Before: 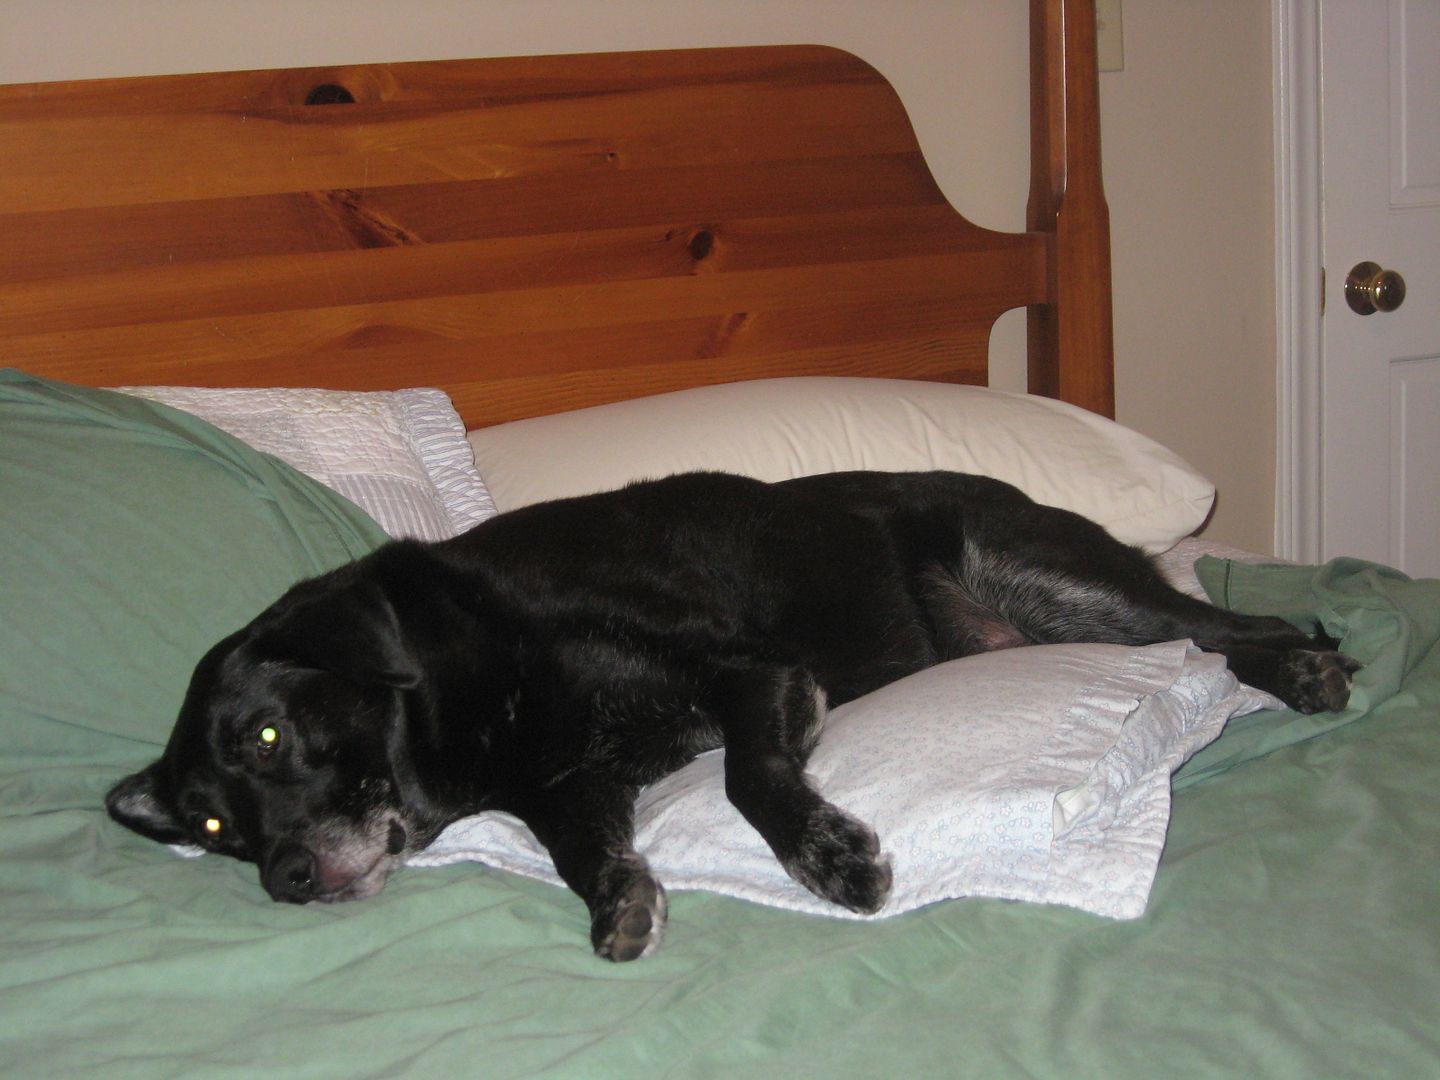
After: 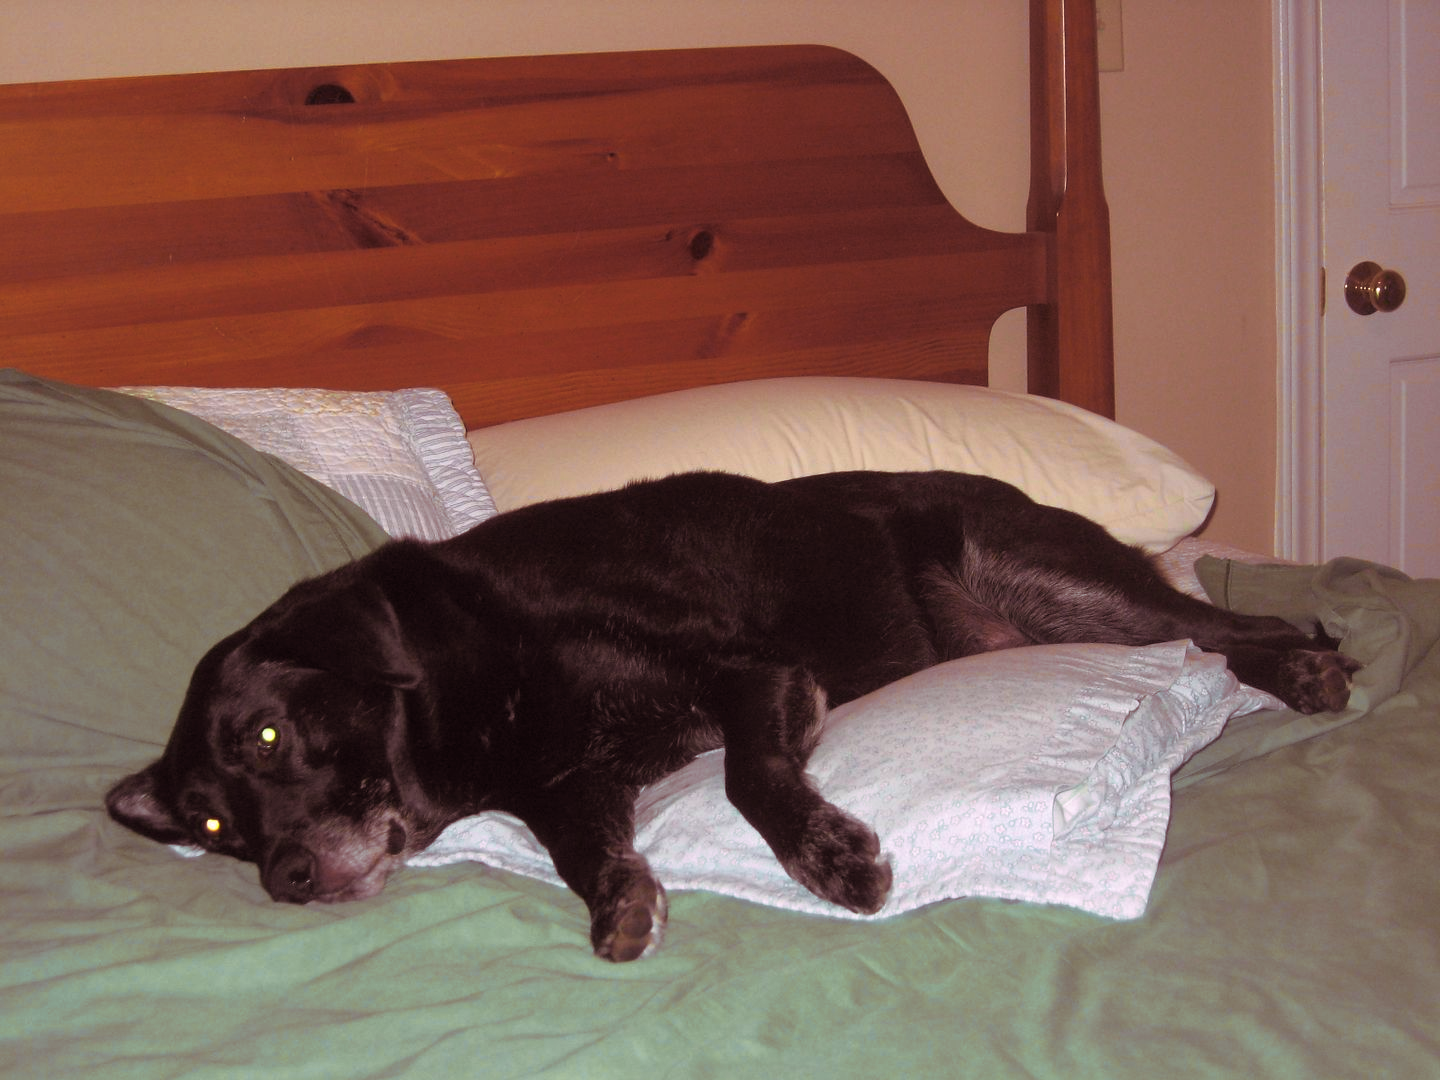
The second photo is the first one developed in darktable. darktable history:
split-toning: highlights › hue 298.8°, highlights › saturation 0.73, compress 41.76%
color zones: curves: ch0 [(0.224, 0.526) (0.75, 0.5)]; ch1 [(0.055, 0.526) (0.224, 0.761) (0.377, 0.526) (0.75, 0.5)]
tone curve: curves: ch0 [(0, 0) (0.15, 0.17) (0.452, 0.437) (0.611, 0.588) (0.751, 0.749) (1, 1)]; ch1 [(0, 0) (0.325, 0.327) (0.413, 0.442) (0.475, 0.467) (0.512, 0.522) (0.541, 0.55) (0.617, 0.612) (0.695, 0.697) (1, 1)]; ch2 [(0, 0) (0.386, 0.397) (0.452, 0.459) (0.505, 0.498) (0.536, 0.546) (0.574, 0.571) (0.633, 0.653) (1, 1)], color space Lab, independent channels, preserve colors none
